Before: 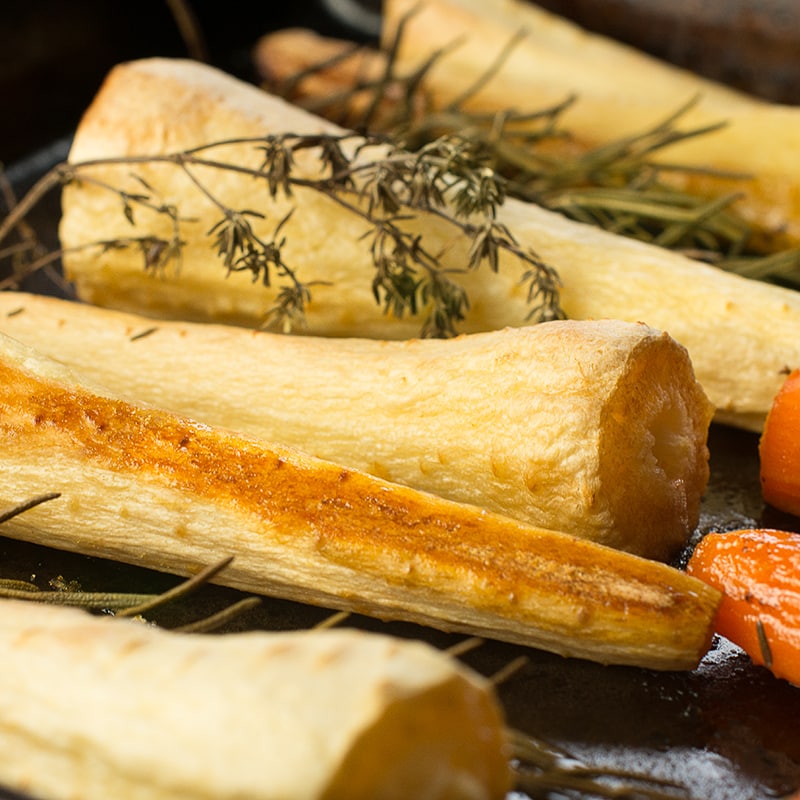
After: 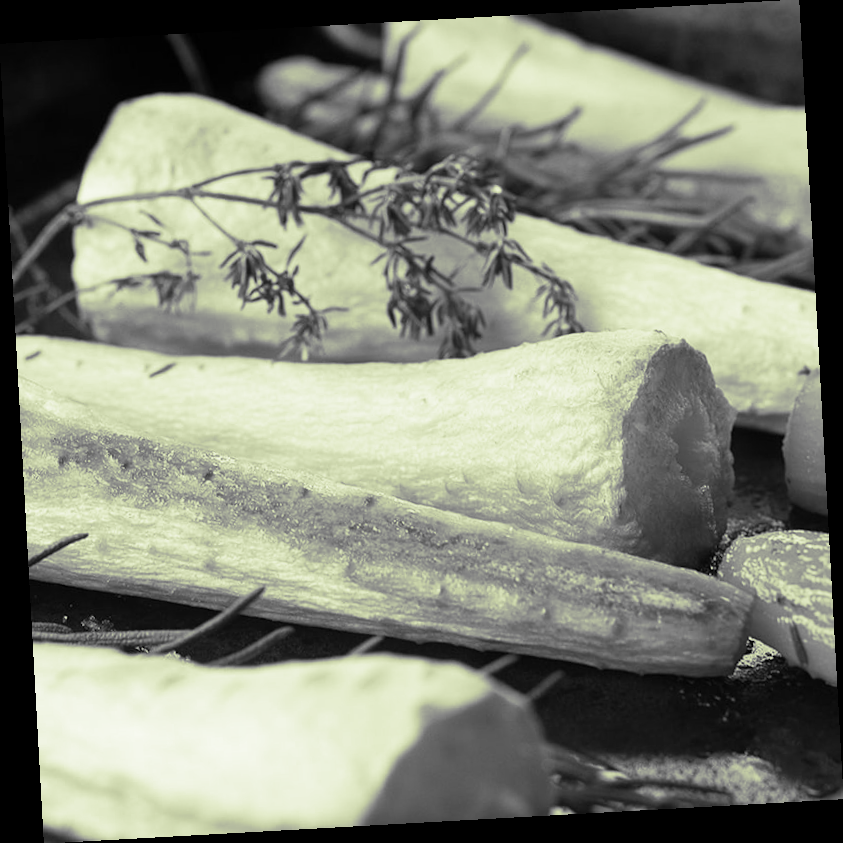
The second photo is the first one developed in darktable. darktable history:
split-toning: shadows › hue 290.82°, shadows › saturation 0.34, highlights › saturation 0.38, balance 0, compress 50%
rotate and perspective: rotation -3.18°, automatic cropping off
monochrome: on, module defaults
